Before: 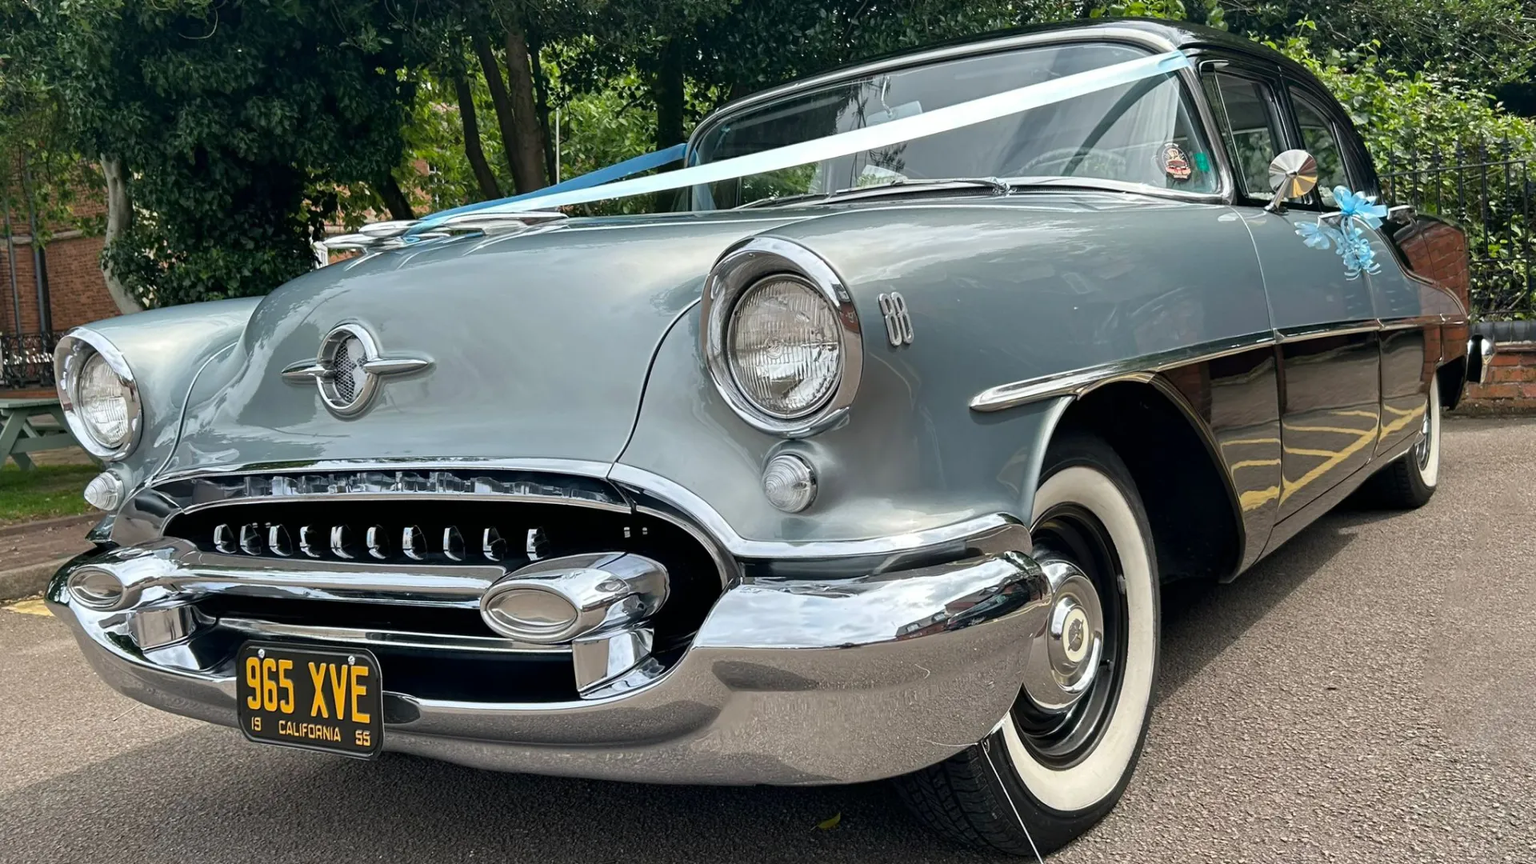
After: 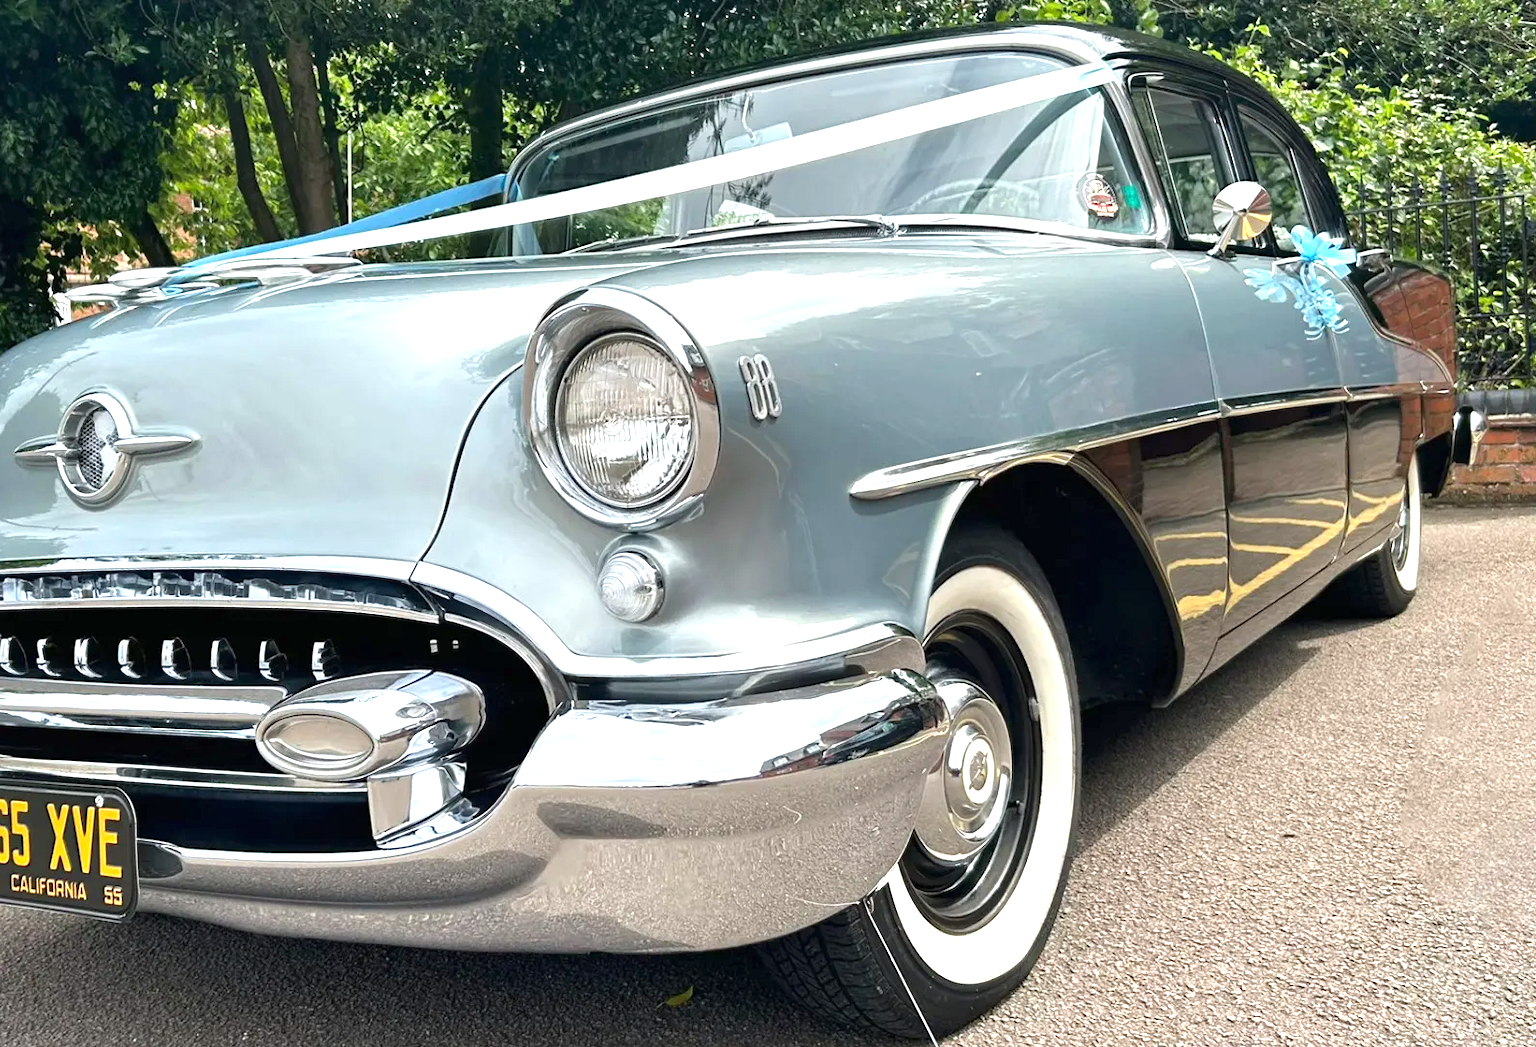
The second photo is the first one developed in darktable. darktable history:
white balance: emerald 1
crop: left 17.582%, bottom 0.031%
exposure: black level correction 0, exposure 1 EV, compensate exposure bias true, compensate highlight preservation false
